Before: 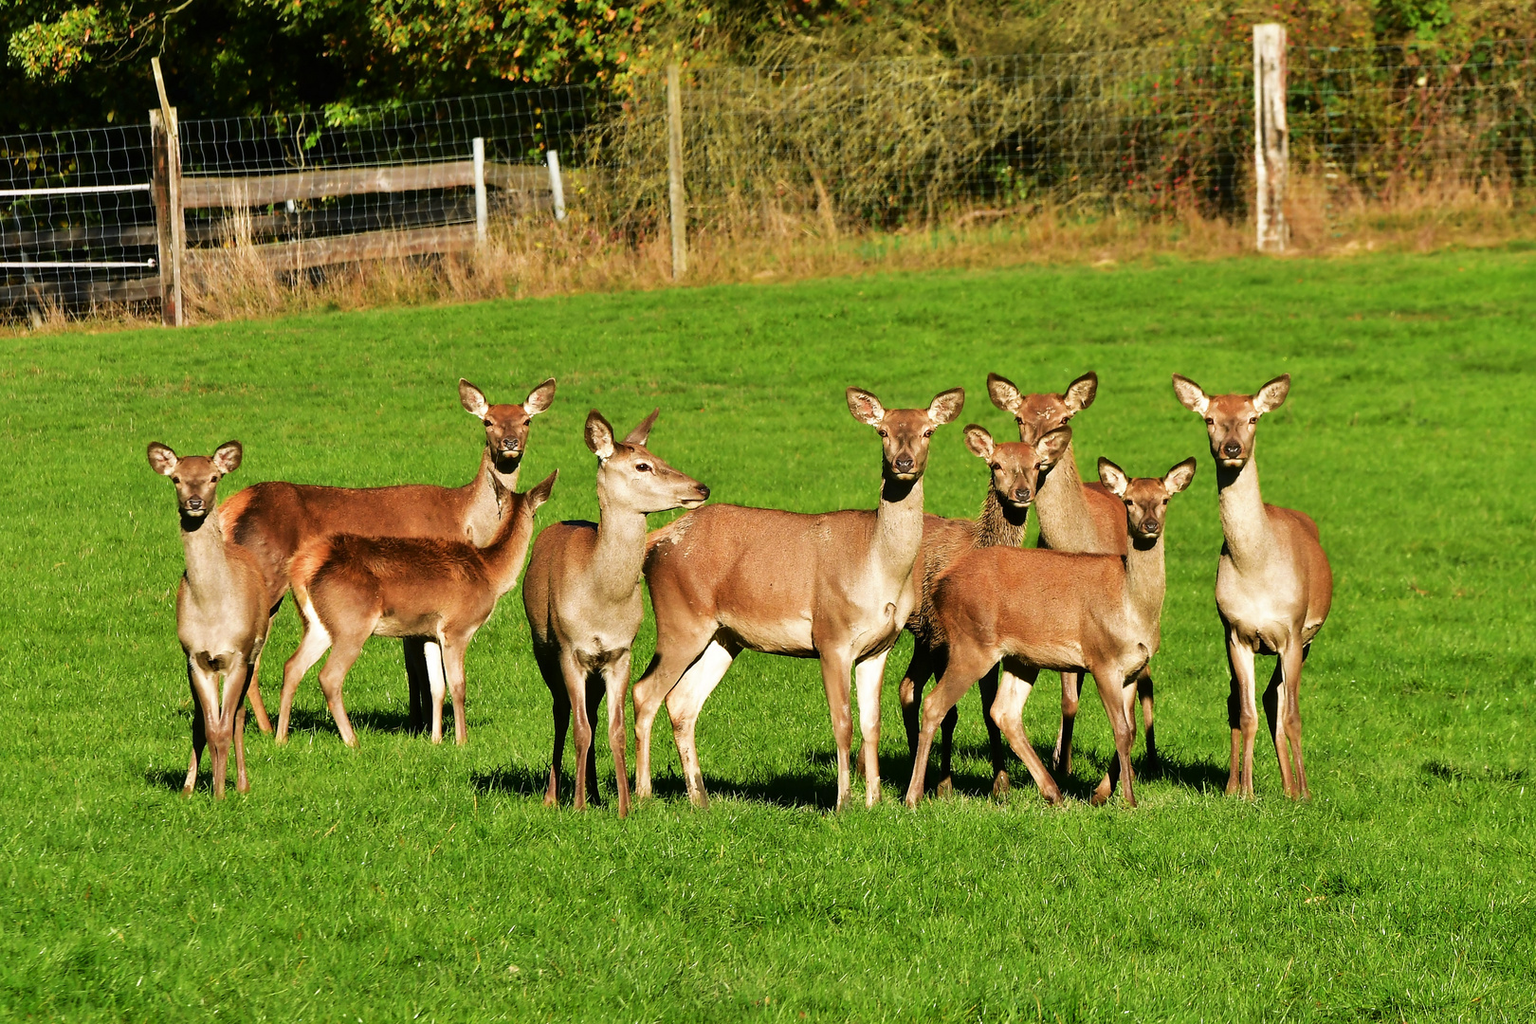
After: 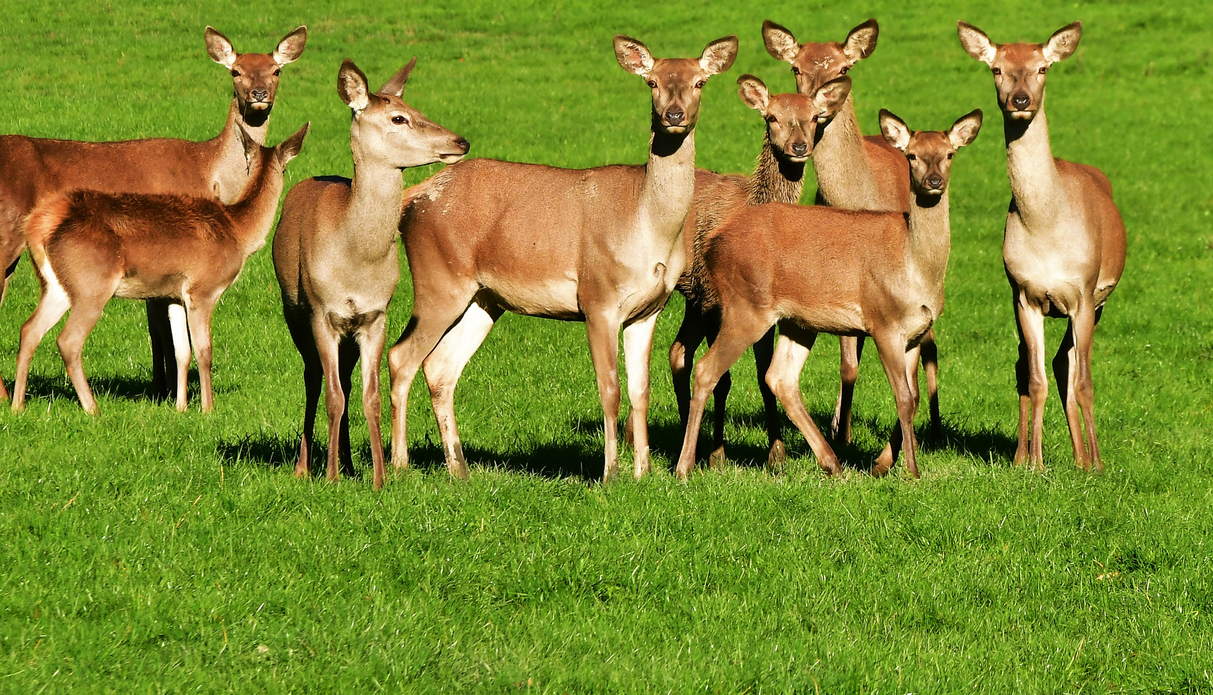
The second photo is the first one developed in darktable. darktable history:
crop and rotate: left 17.234%, top 34.669%, right 7.86%, bottom 0.887%
